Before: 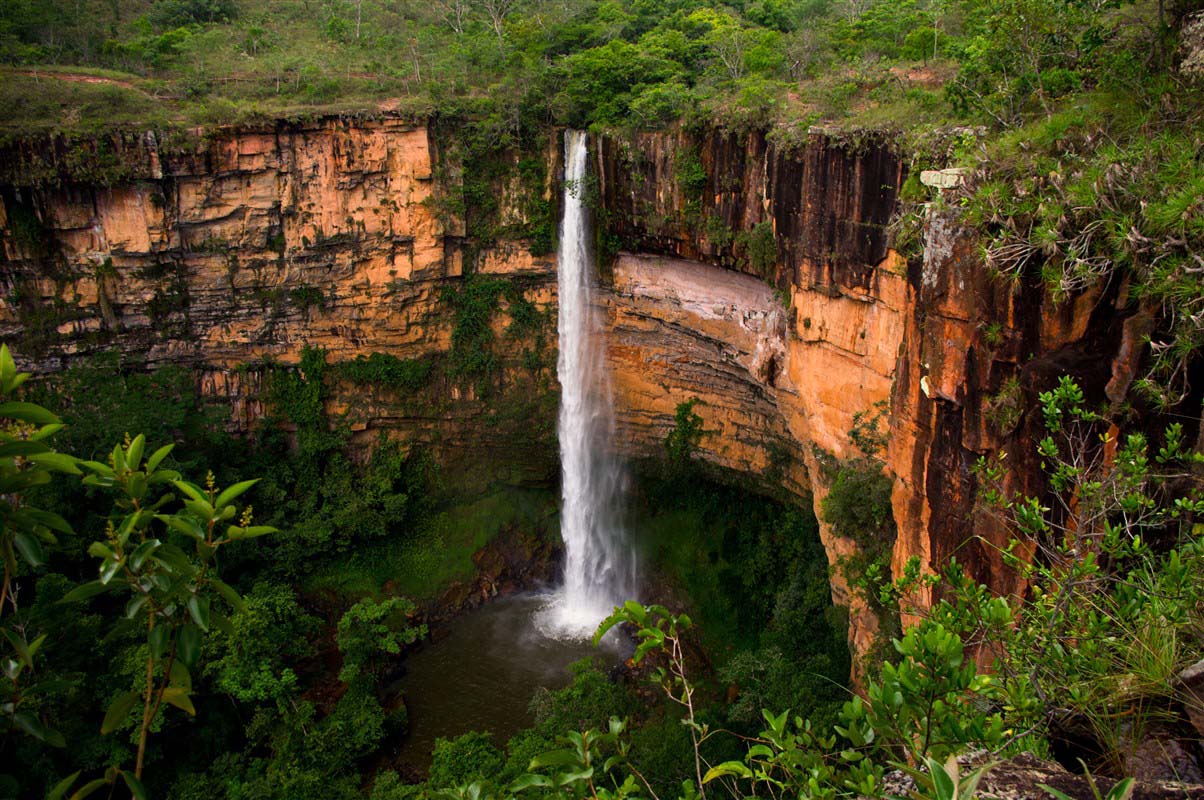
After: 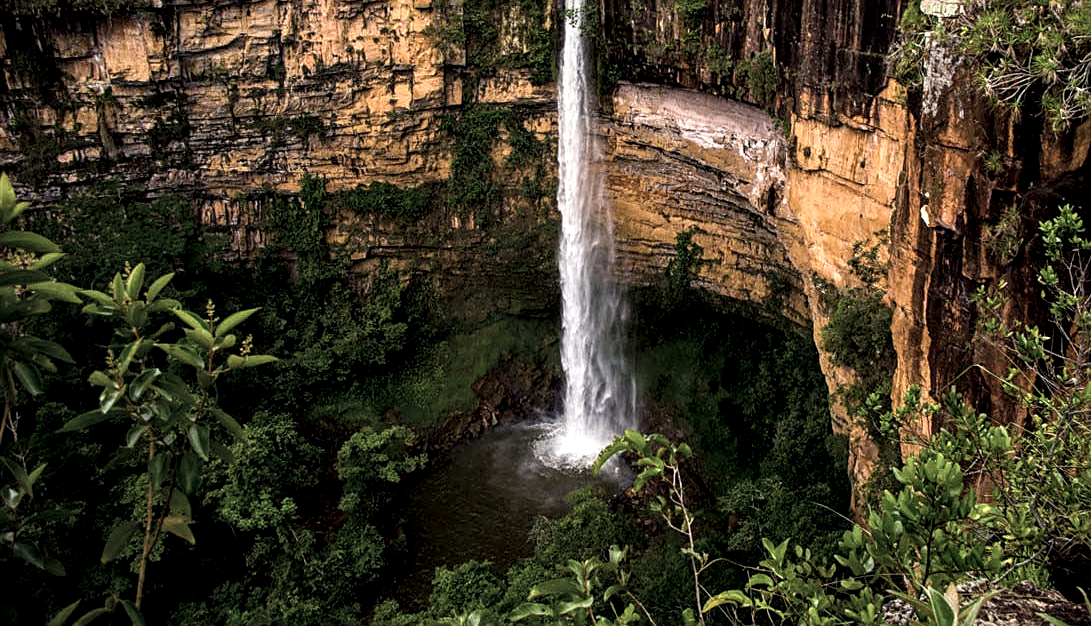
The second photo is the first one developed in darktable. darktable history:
crop: top 21.417%, right 9.38%, bottom 0.294%
local contrast: detail 150%
color correction: highlights b* -0.013, saturation 0.528
color balance rgb: perceptual saturation grading › global saturation 25.7%, global vibrance 30.427%, contrast 9.655%
sharpen: on, module defaults
